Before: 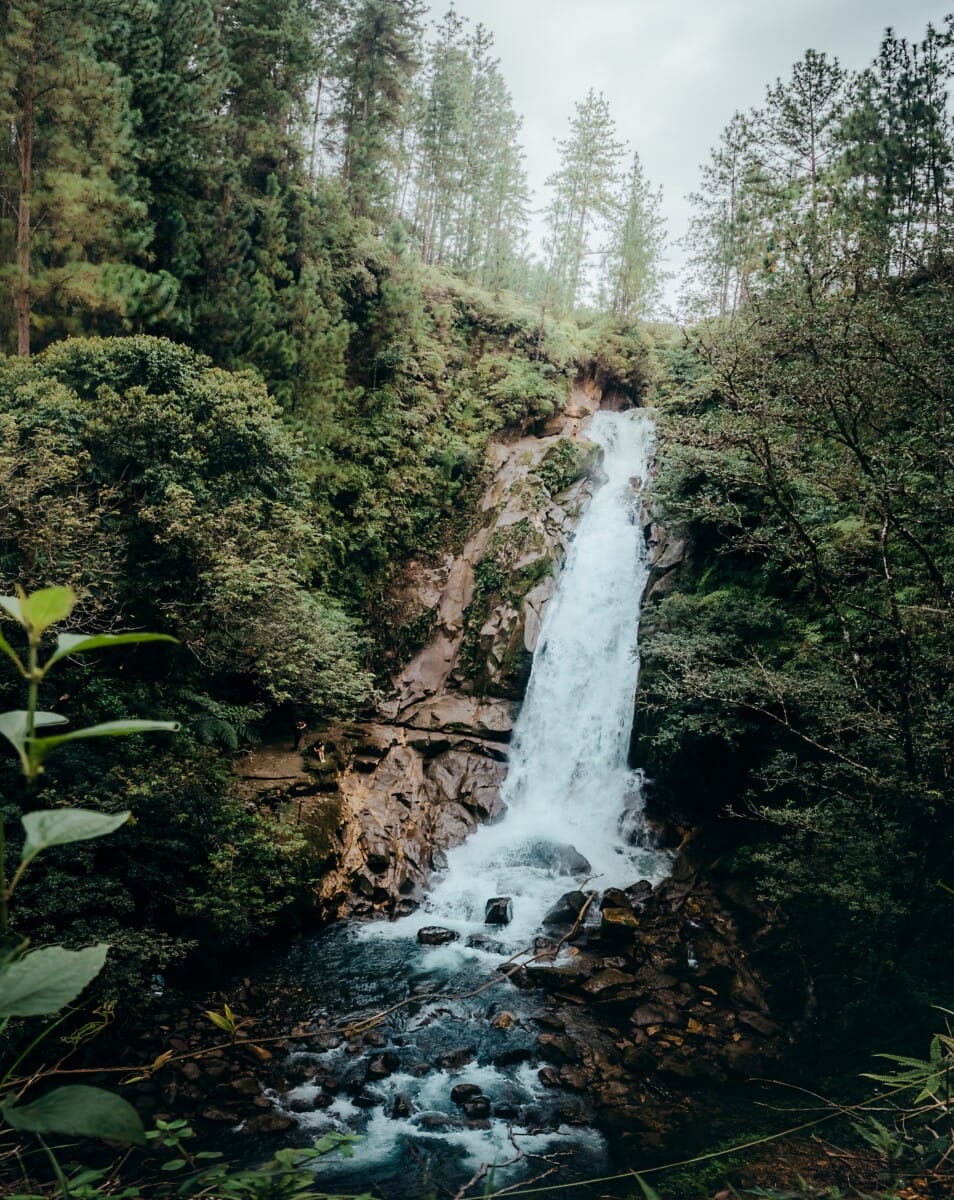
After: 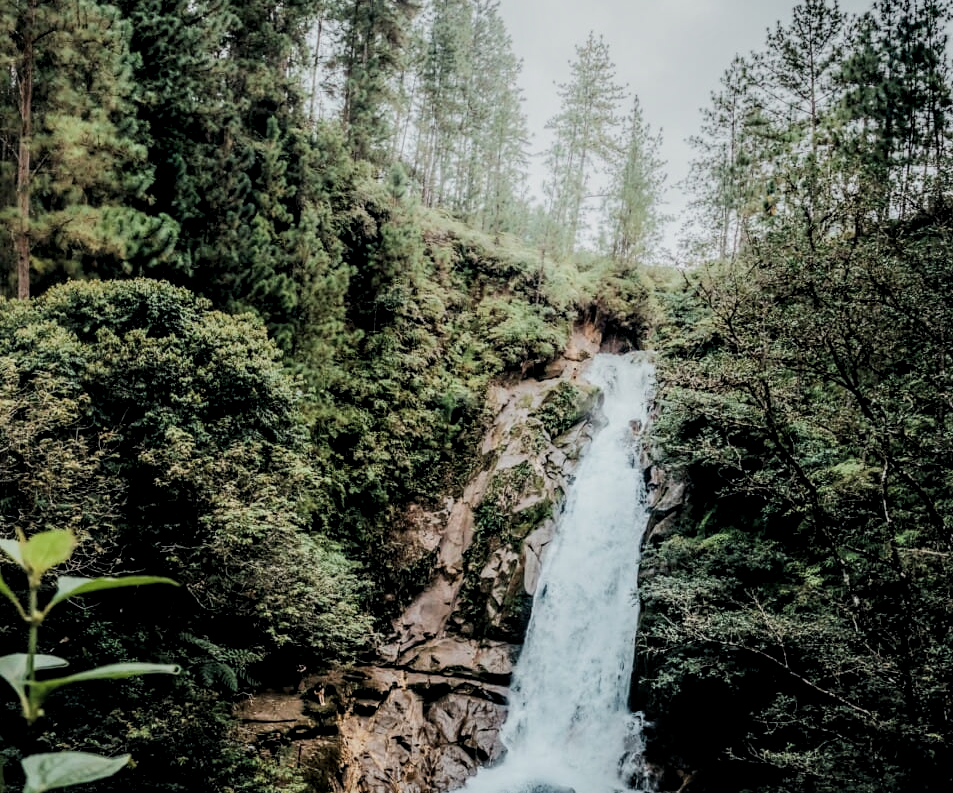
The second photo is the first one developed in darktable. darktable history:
crop and rotate: top 4.763%, bottom 29.11%
filmic rgb: black relative exposure -7.65 EV, white relative exposure 4.56 EV, threshold 2.97 EV, hardness 3.61, color science v5 (2021), iterations of high-quality reconstruction 0, contrast in shadows safe, contrast in highlights safe, enable highlight reconstruction true
local contrast: detail 160%
tone equalizer: edges refinement/feathering 500, mask exposure compensation -1.57 EV, preserve details no
